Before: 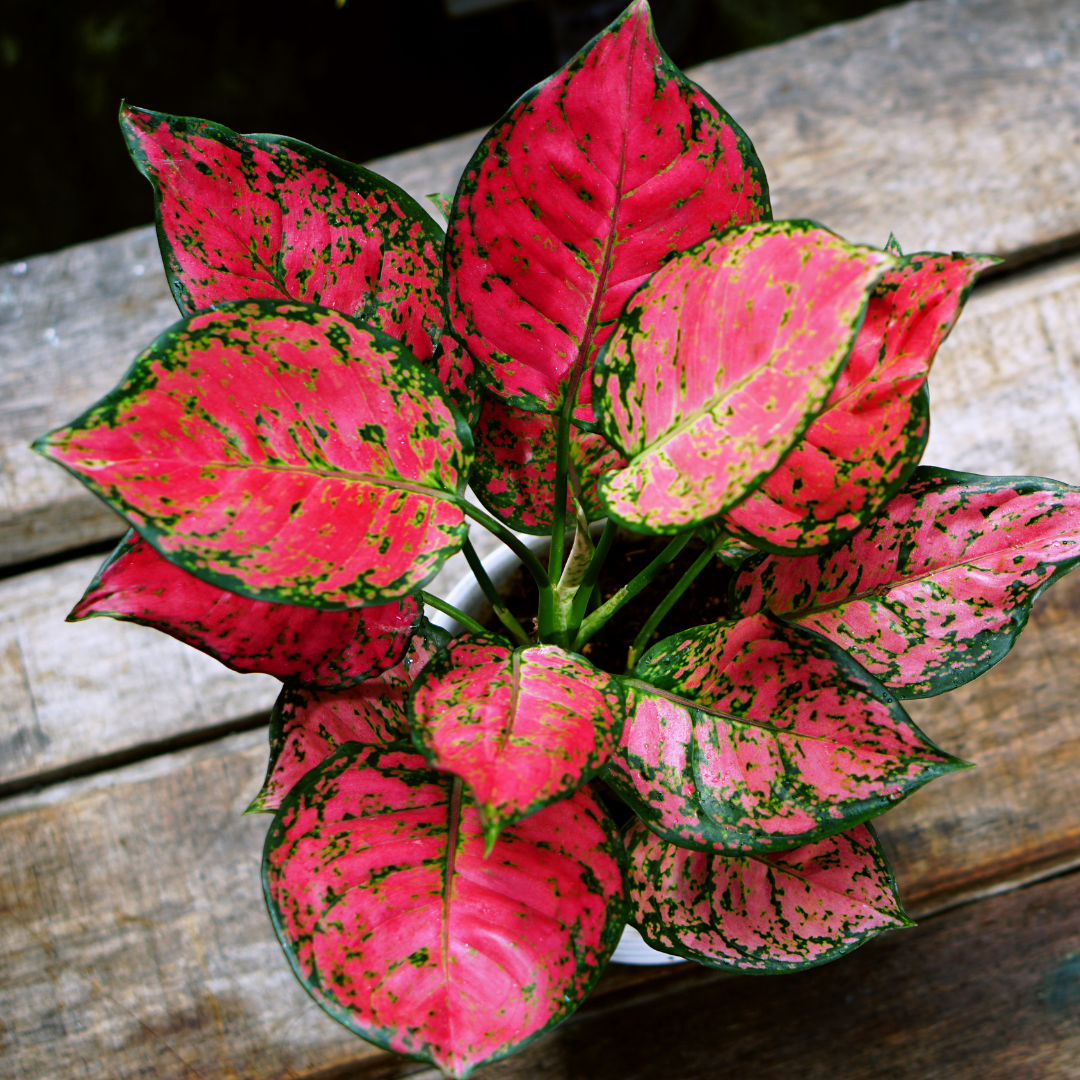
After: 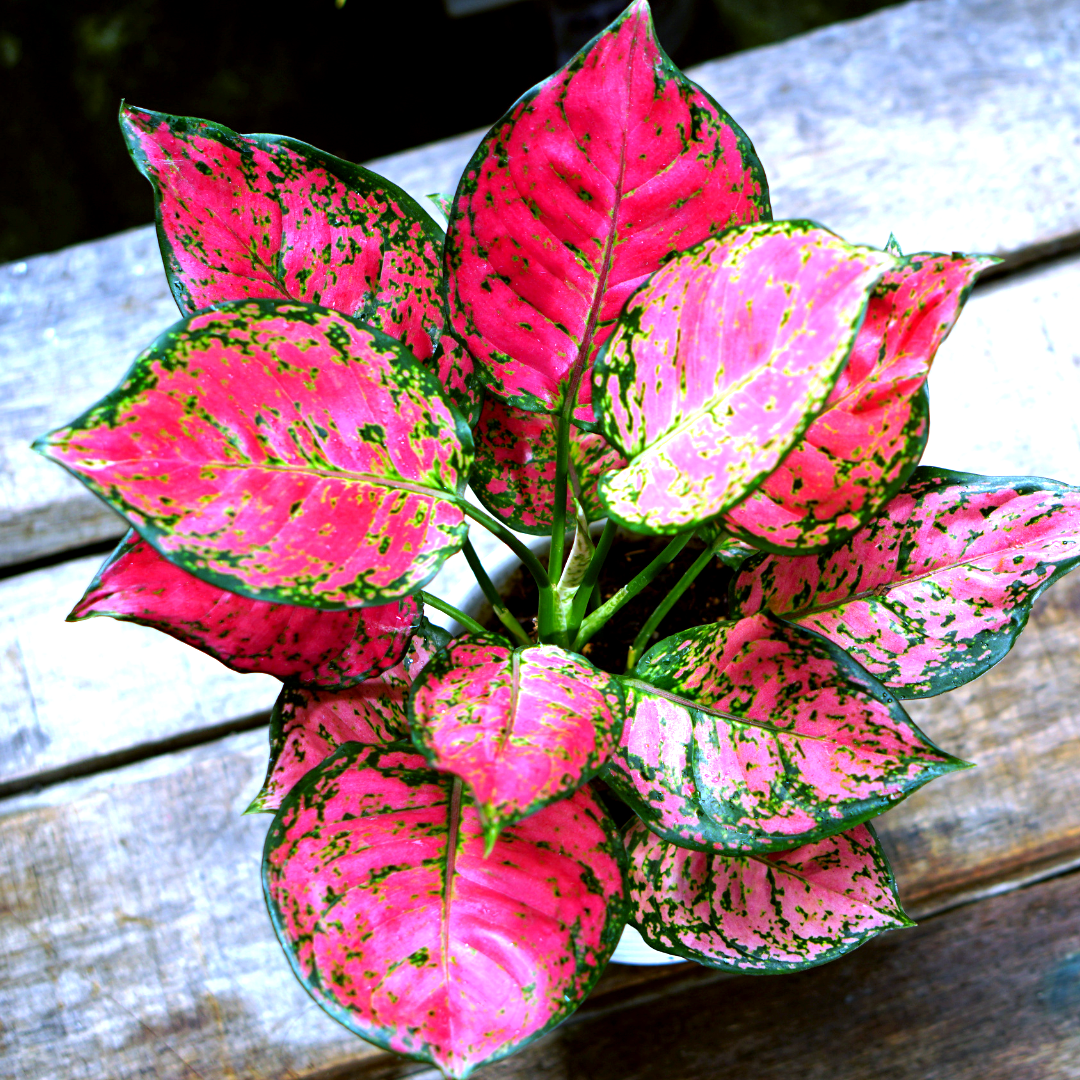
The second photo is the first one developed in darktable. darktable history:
exposure: black level correction 0.001, exposure 1.116 EV, compensate highlight preservation false
white balance: red 0.871, blue 1.249
